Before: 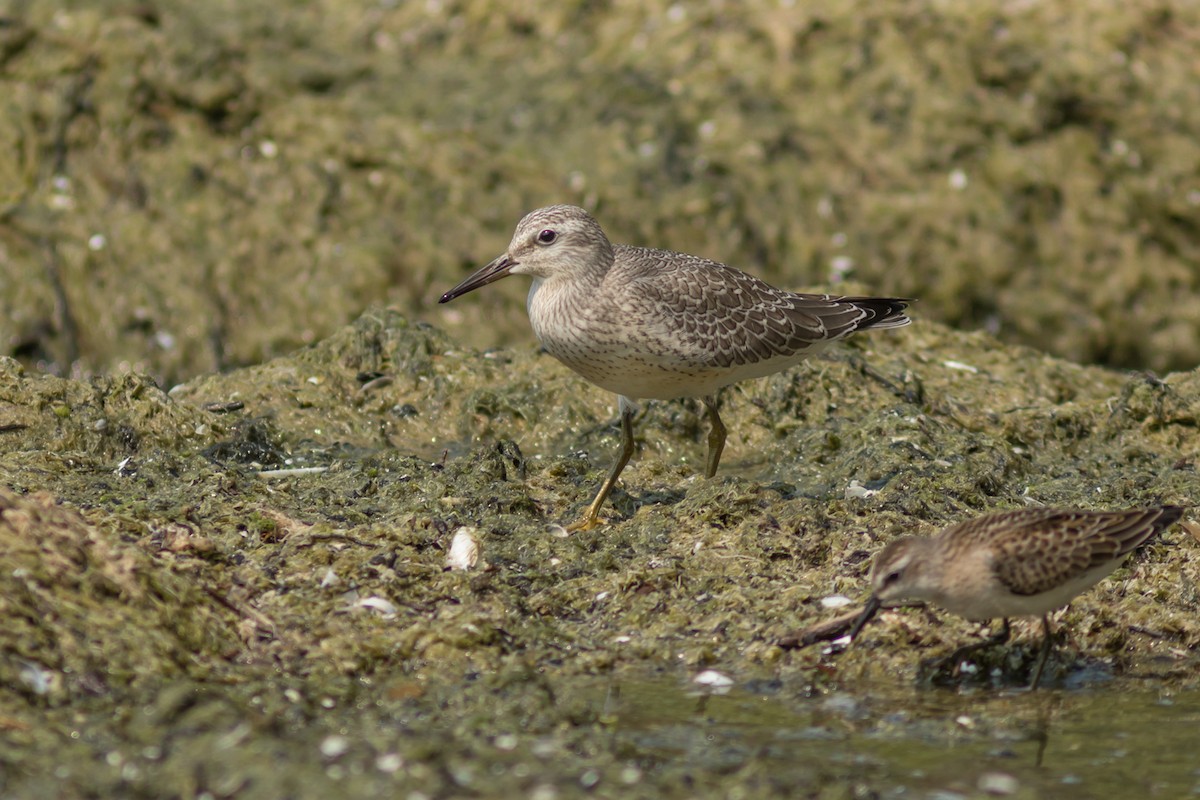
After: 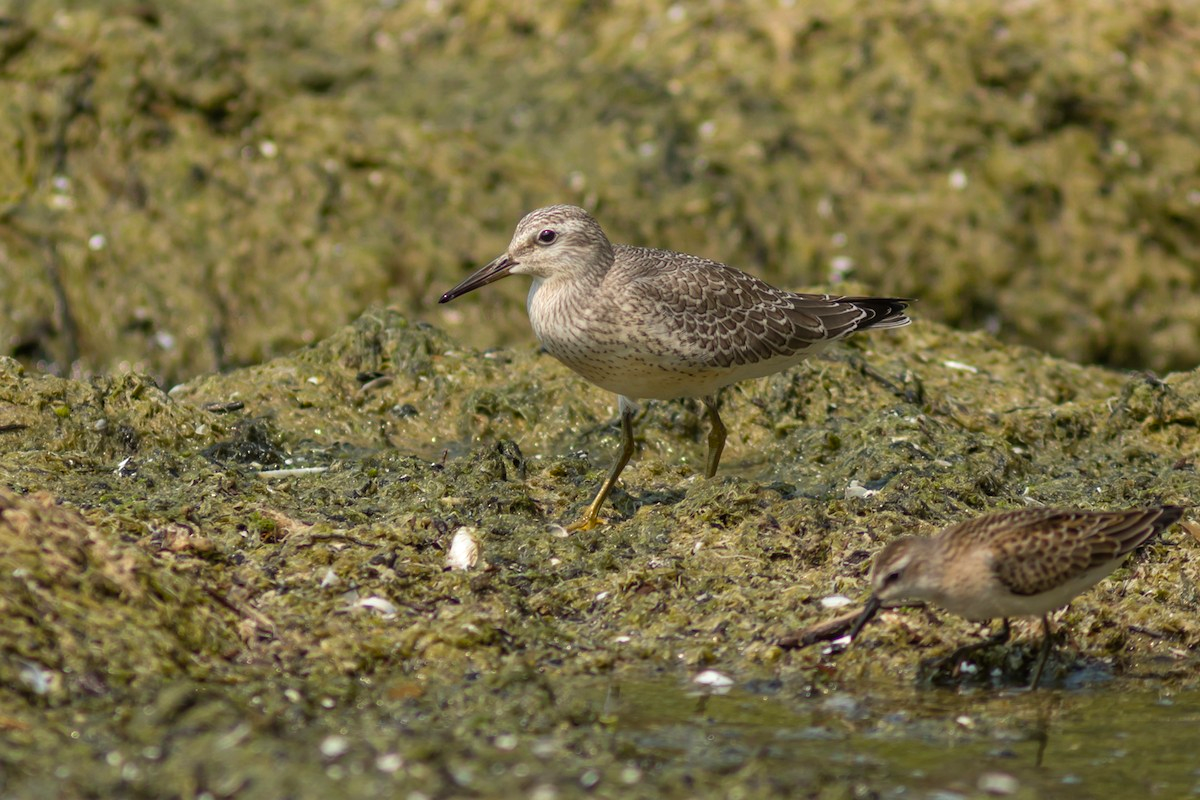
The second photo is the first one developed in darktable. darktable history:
color balance: contrast 6.48%, output saturation 113.3%
